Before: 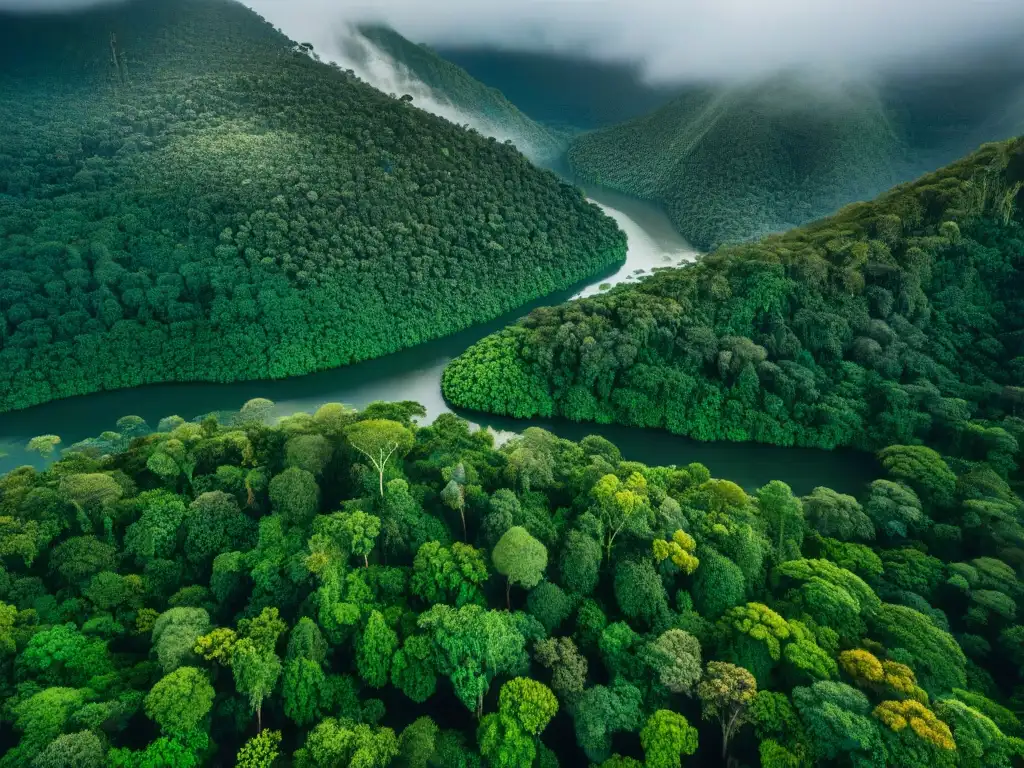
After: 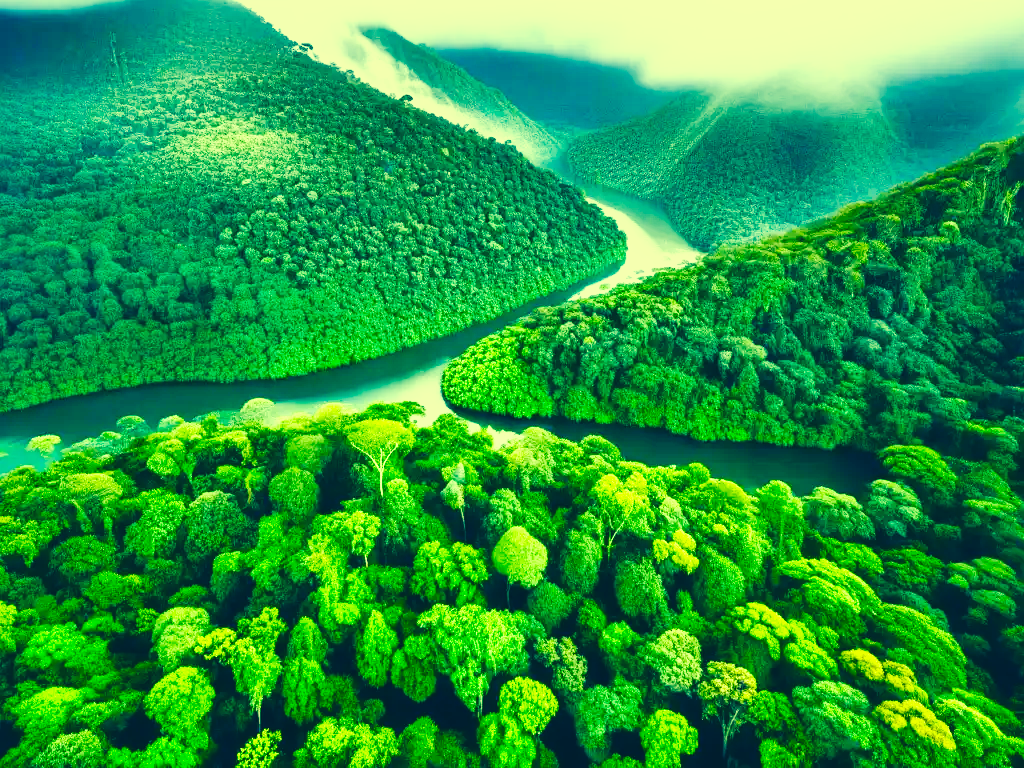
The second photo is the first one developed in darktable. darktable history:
base curve: curves: ch0 [(0, 0) (0.007, 0.004) (0.027, 0.03) (0.046, 0.07) (0.207, 0.54) (0.442, 0.872) (0.673, 0.972) (1, 1)], preserve colors none
exposure: exposure 0.608 EV, compensate highlight preservation false
color correction: highlights a* -16.1, highlights b* 39.57, shadows a* -39.43, shadows b* -25.69
